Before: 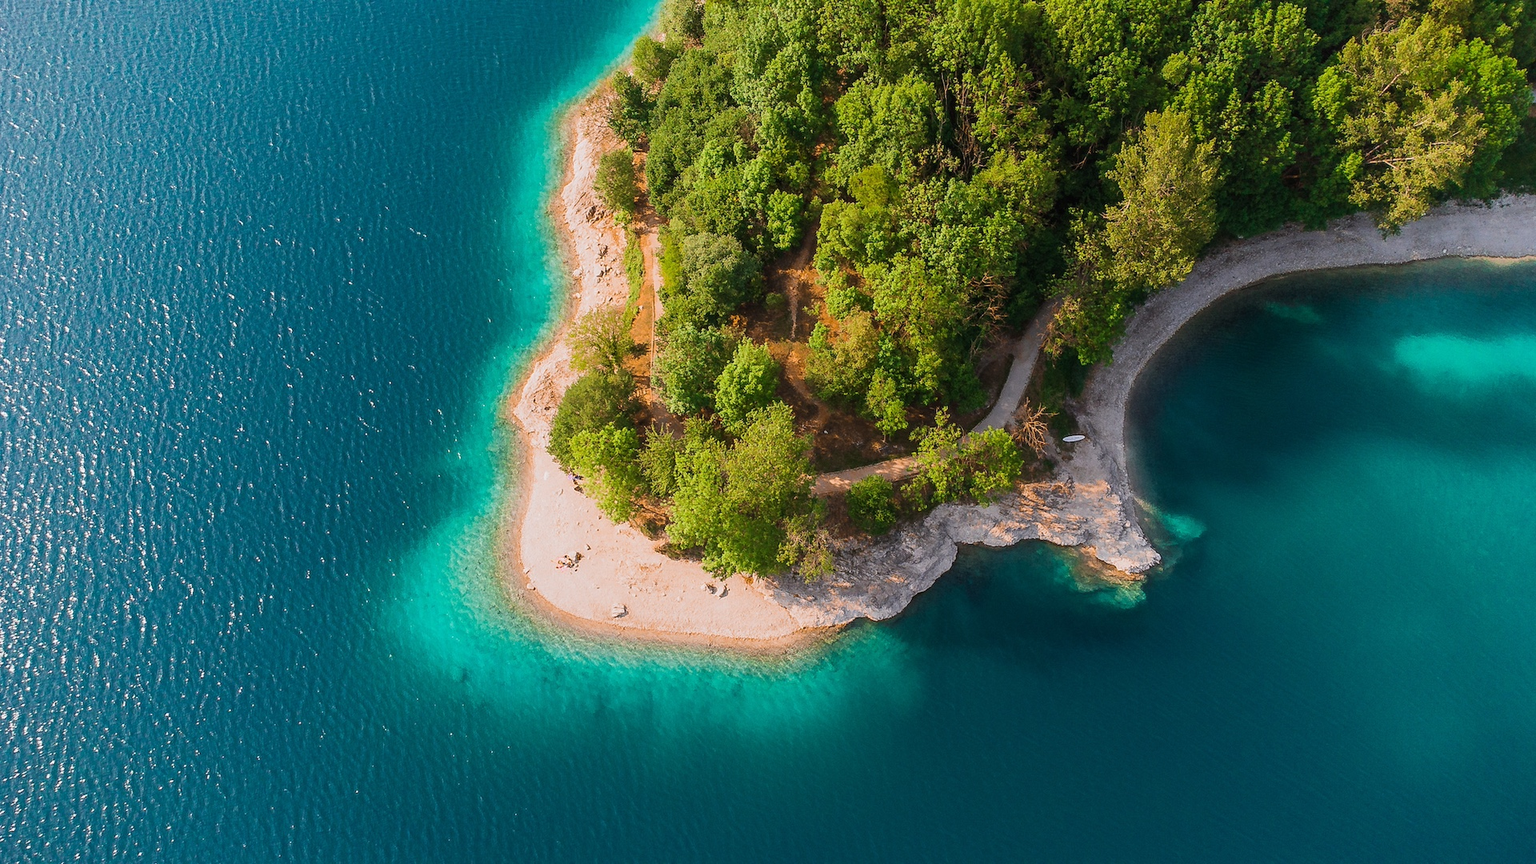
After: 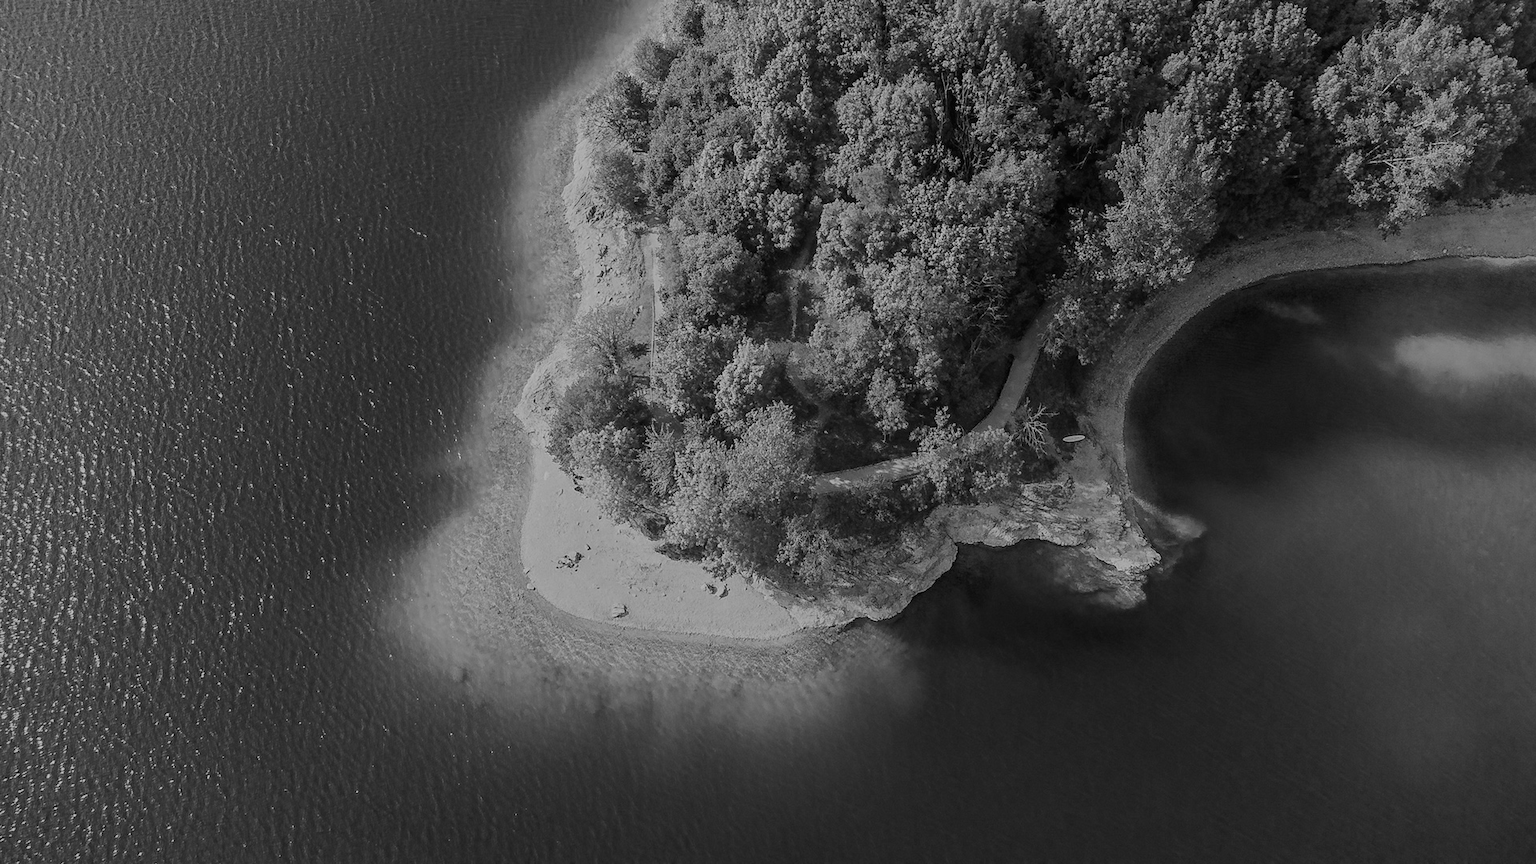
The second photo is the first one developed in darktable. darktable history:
haze removal: compatibility mode true, adaptive false
exposure: exposure -0.242 EV, compensate highlight preservation false
color calibration: illuminant custom, x 0.261, y 0.521, temperature 7054.11 K
monochrome: a -6.99, b 35.61, size 1.4
color balance rgb: perceptual saturation grading › global saturation 8.89%, saturation formula JzAzBz (2021)
